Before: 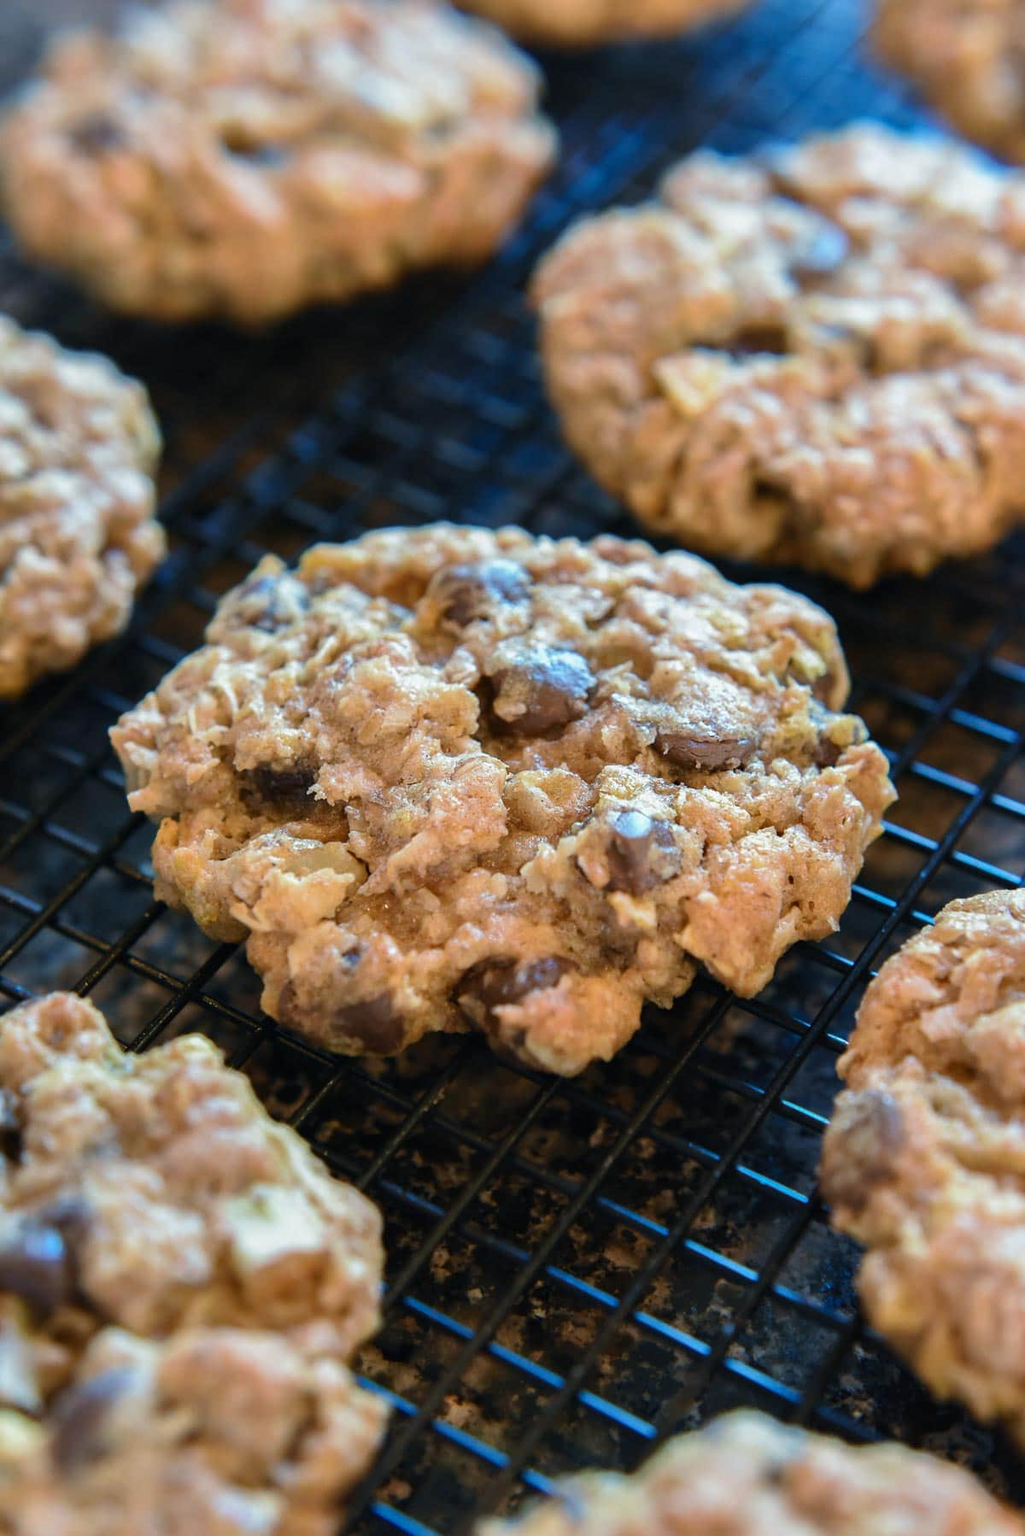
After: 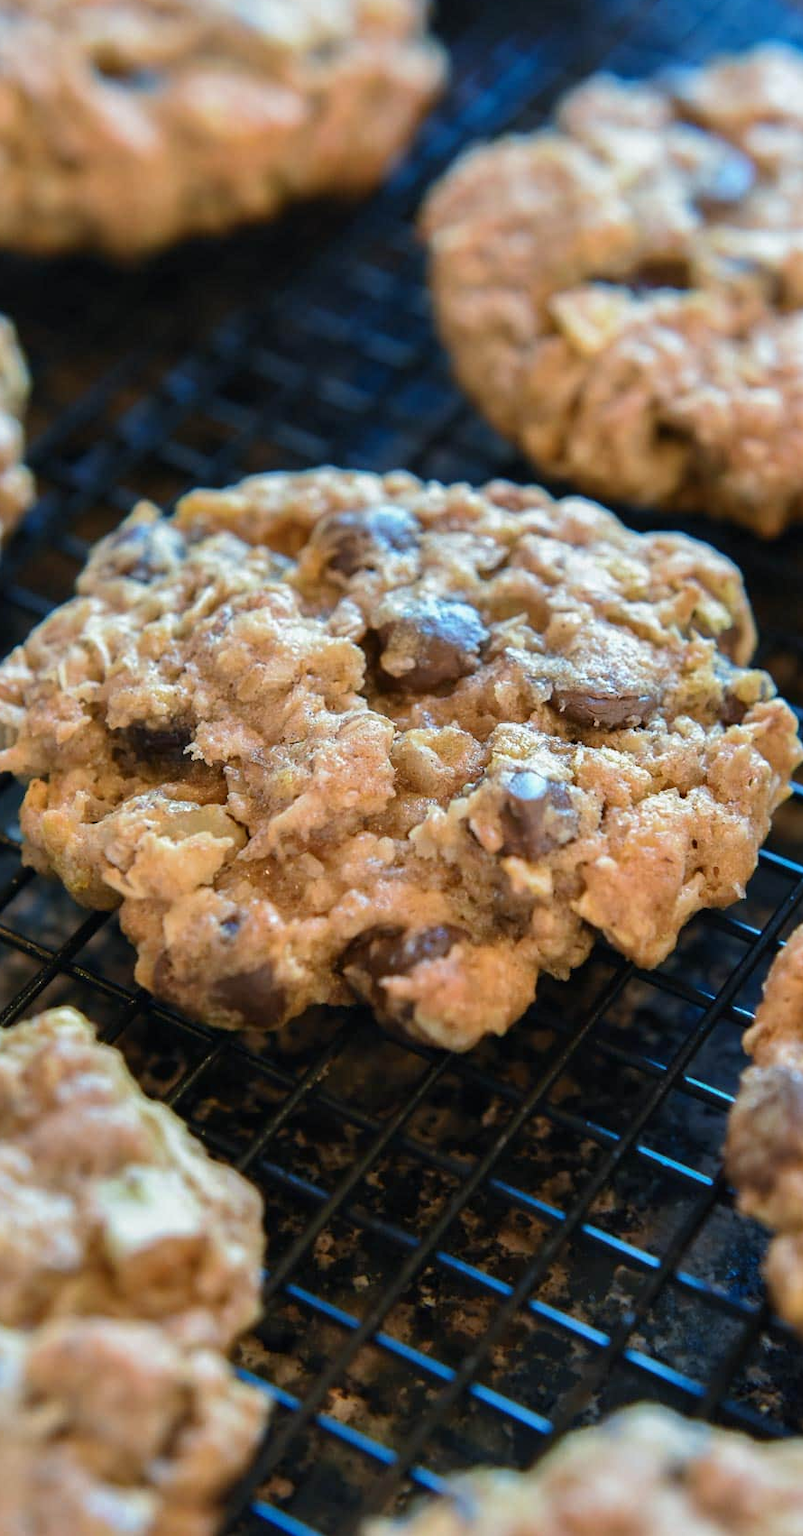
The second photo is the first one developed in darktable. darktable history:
crop and rotate: left 13.075%, top 5.277%, right 12.617%
